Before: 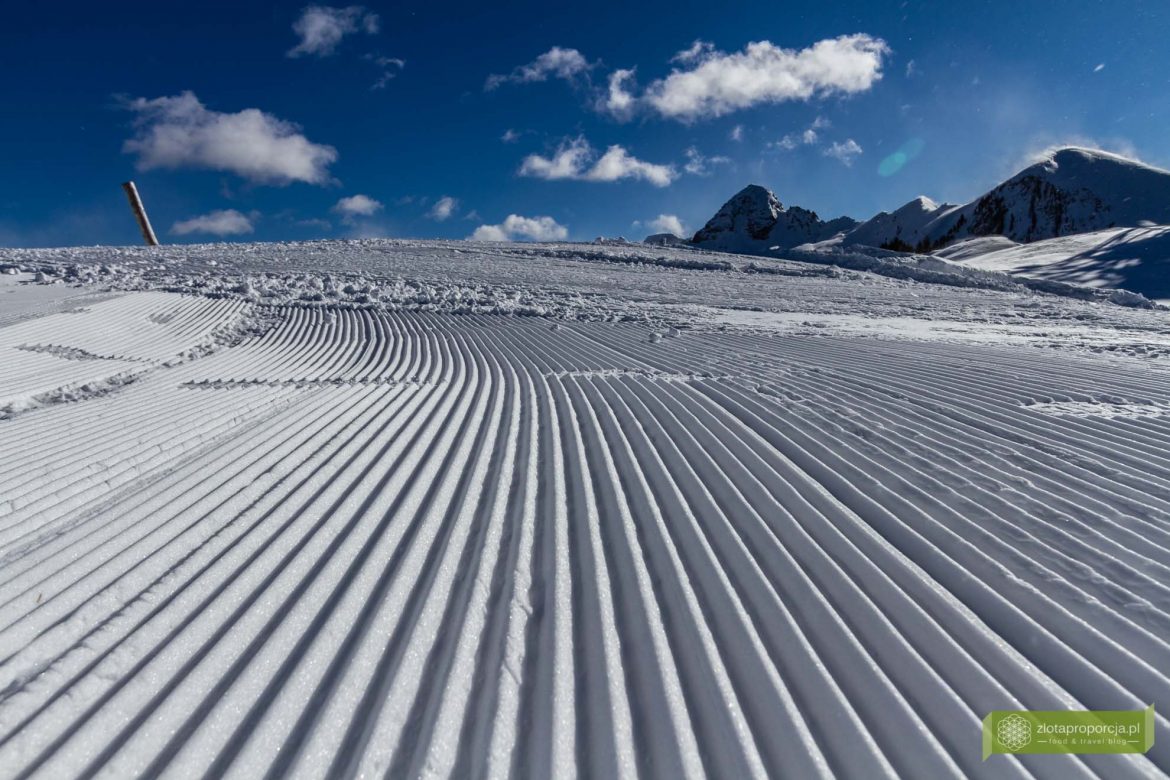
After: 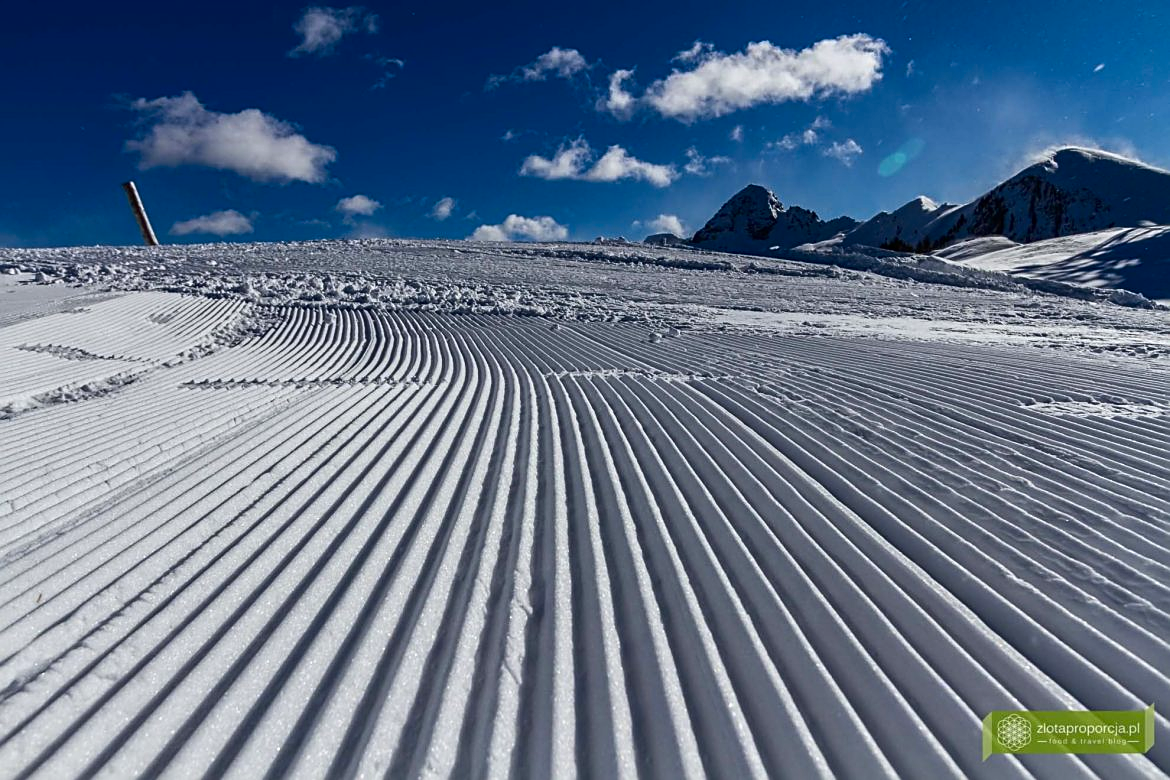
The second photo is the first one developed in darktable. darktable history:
contrast brightness saturation: contrast 0.128, brightness -0.052, saturation 0.151
sharpen: on, module defaults
